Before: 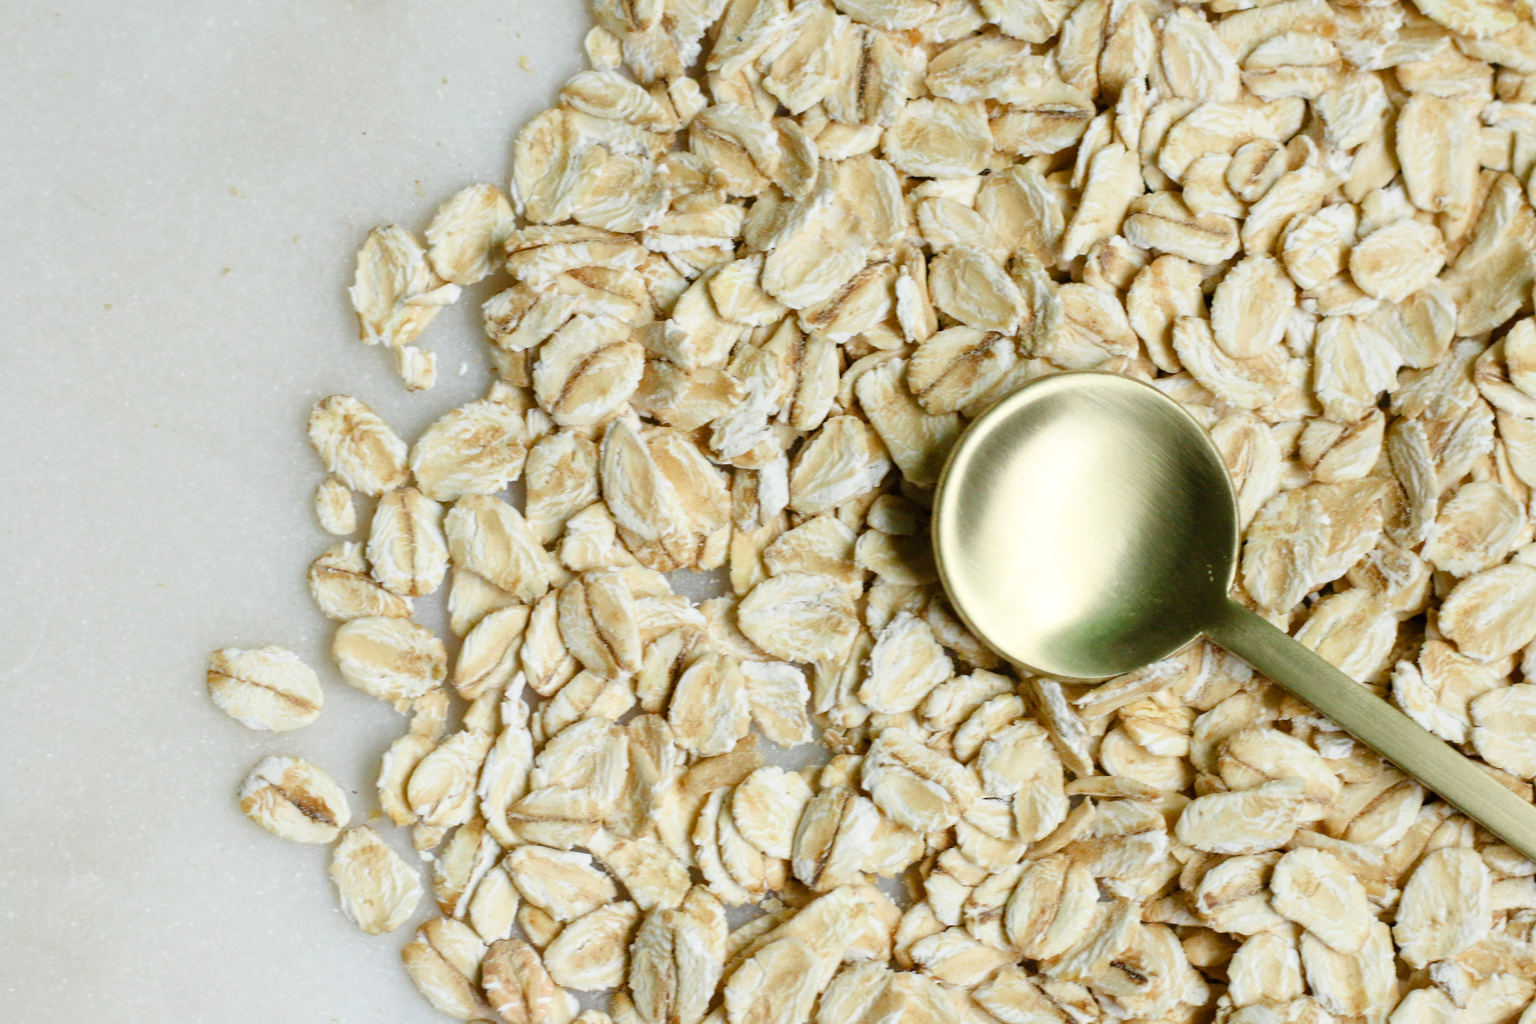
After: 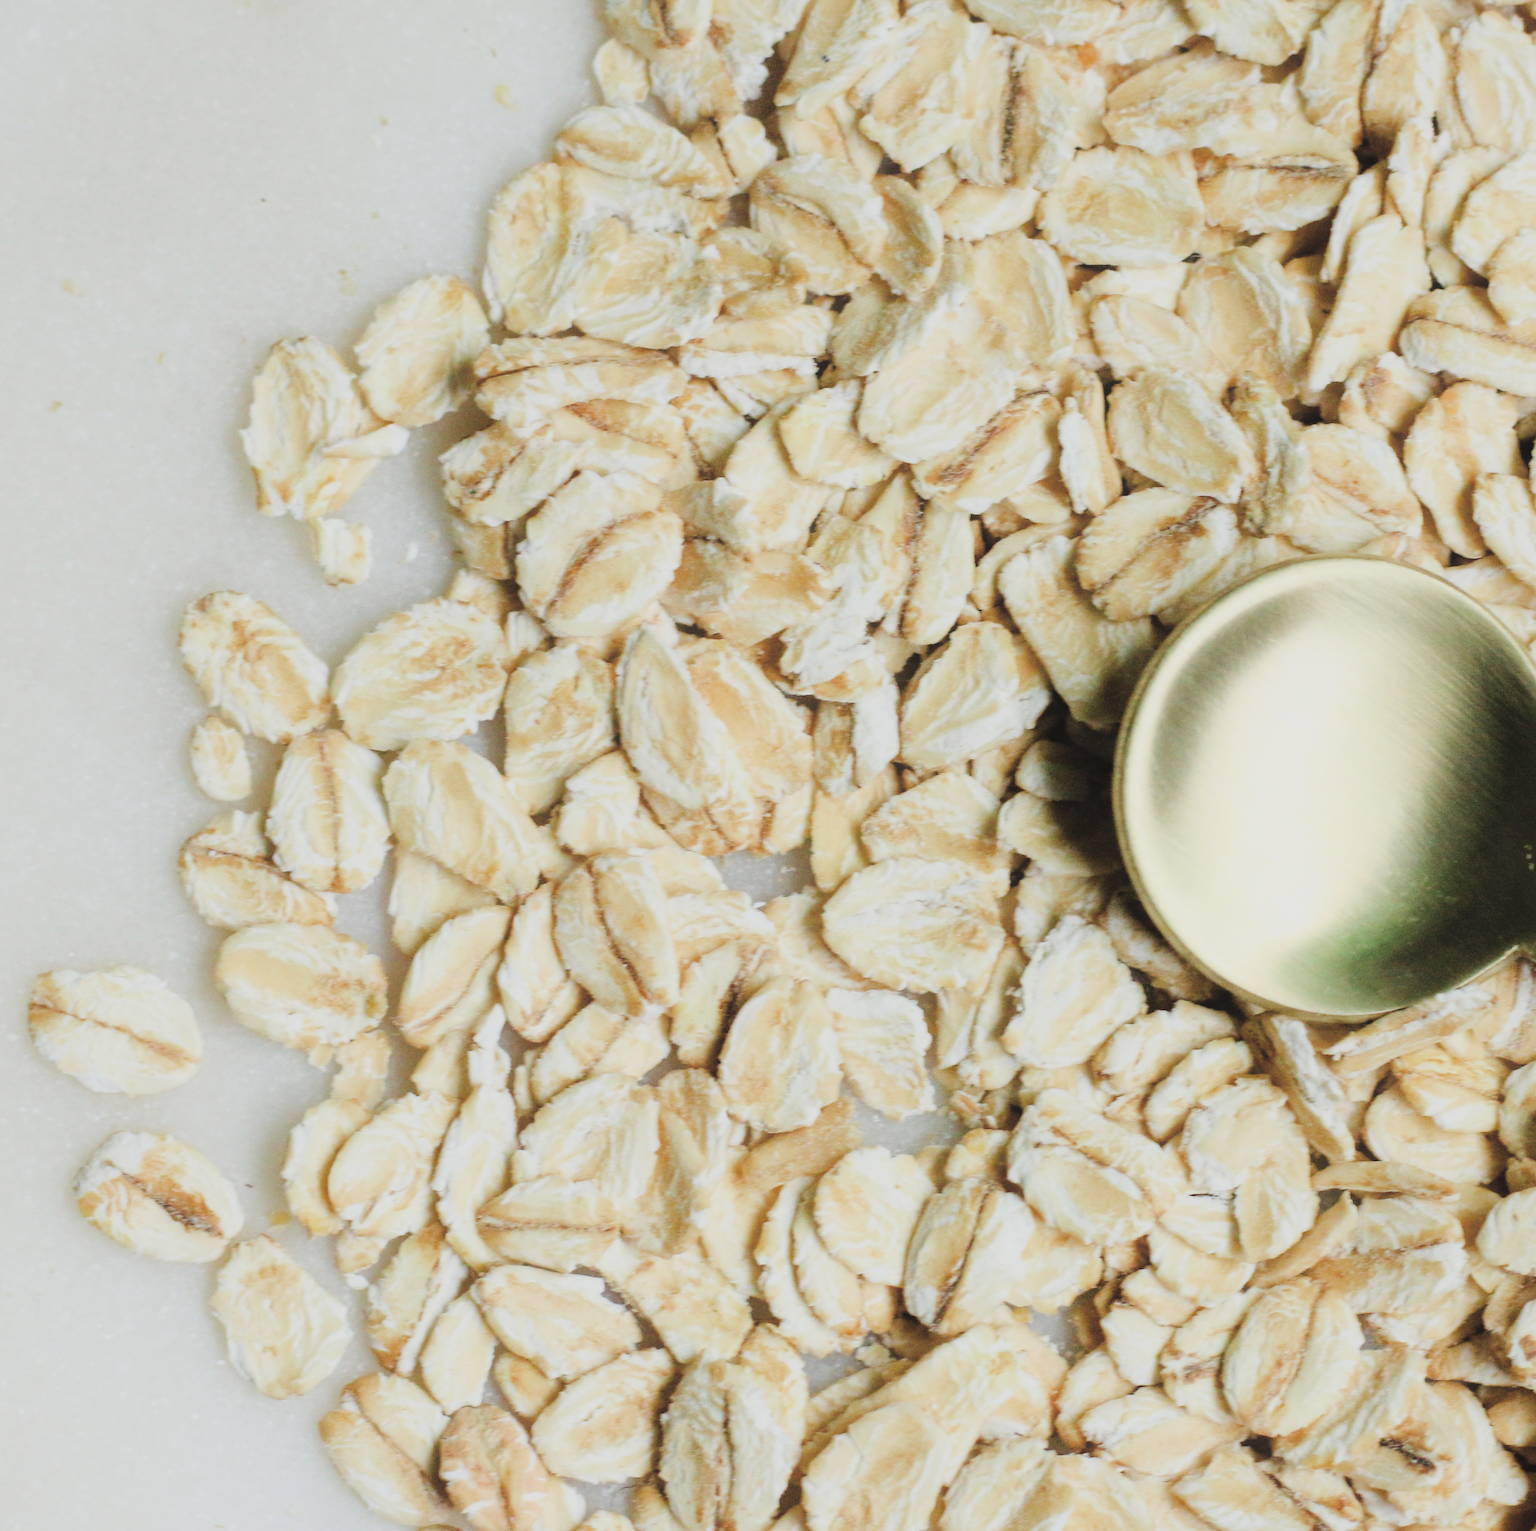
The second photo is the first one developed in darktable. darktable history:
filmic rgb: black relative exposure -7.65 EV, white relative exposure 4.56 EV, hardness 3.61
exposure: black level correction -0.025, exposure -0.12 EV, compensate highlight preservation false
tone equalizer: -8 EV -0.77 EV, -7 EV -0.667 EV, -6 EV -0.605 EV, -5 EV -0.372 EV, -3 EV 0.385 EV, -2 EV 0.6 EV, -1 EV 0.674 EV, +0 EV 0.746 EV, smoothing diameter 2.13%, edges refinement/feathering 15.47, mask exposure compensation -1.57 EV, filter diffusion 5
crop and rotate: left 12.273%, right 20.882%
